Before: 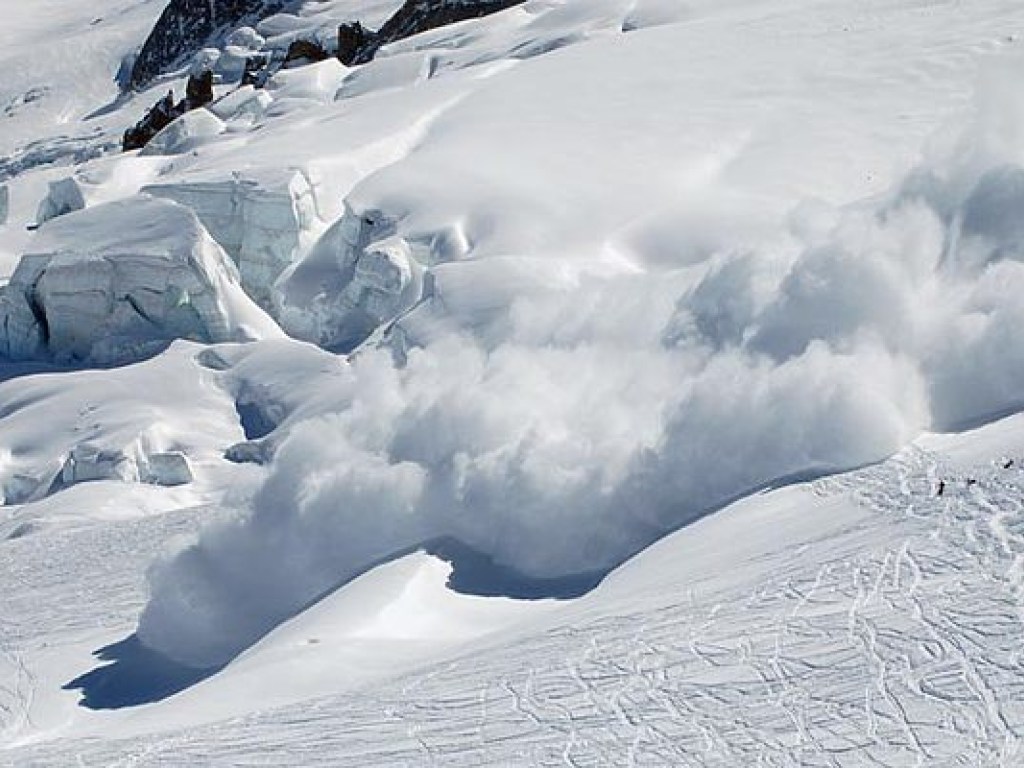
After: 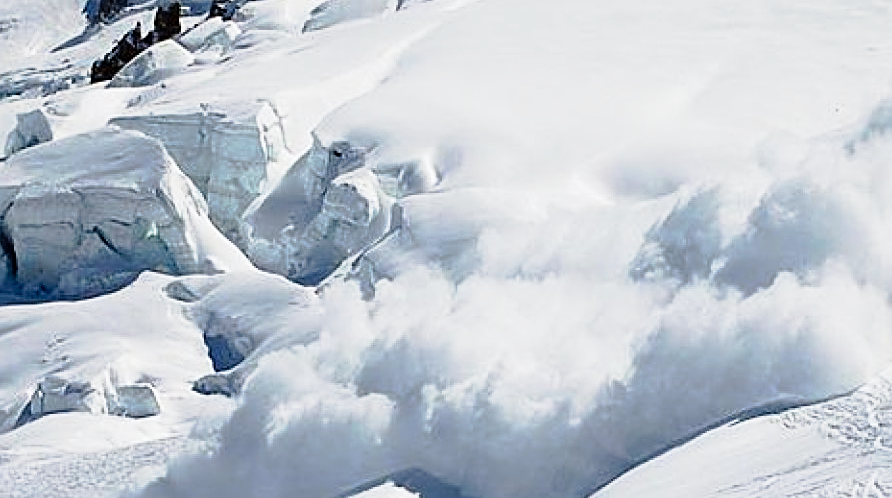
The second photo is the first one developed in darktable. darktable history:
tone curve: curves: ch0 [(0, 0) (0.105, 0.068) (0.195, 0.162) (0.283, 0.283) (0.384, 0.404) (0.485, 0.531) (0.638, 0.681) (0.795, 0.879) (1, 0.977)]; ch1 [(0, 0) (0.161, 0.092) (0.35, 0.33) (0.379, 0.401) (0.456, 0.469) (0.498, 0.503) (0.531, 0.537) (0.596, 0.621) (0.635, 0.671) (1, 1)]; ch2 [(0, 0) (0.371, 0.362) (0.437, 0.437) (0.483, 0.484) (0.53, 0.515) (0.56, 0.58) (0.622, 0.606) (1, 1)], preserve colors none
crop: left 3.141%, top 8.938%, right 9.662%, bottom 26.147%
sharpen: radius 2.743
